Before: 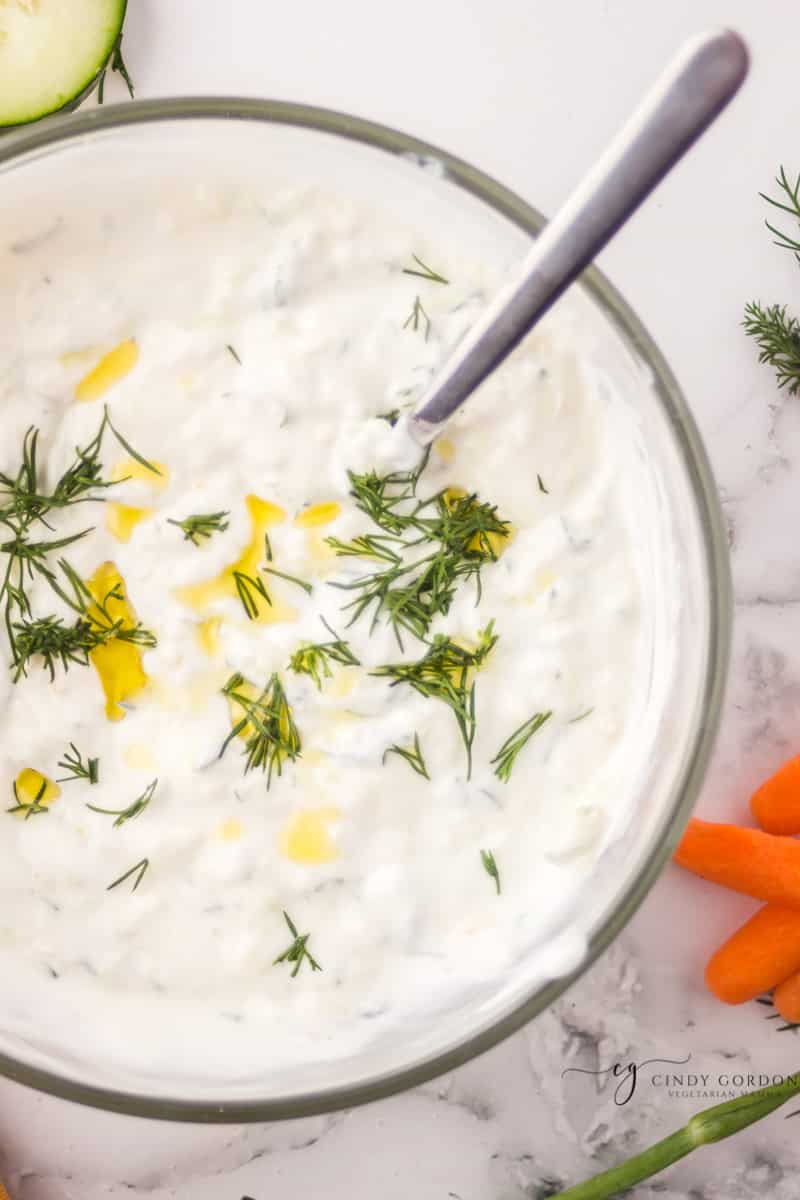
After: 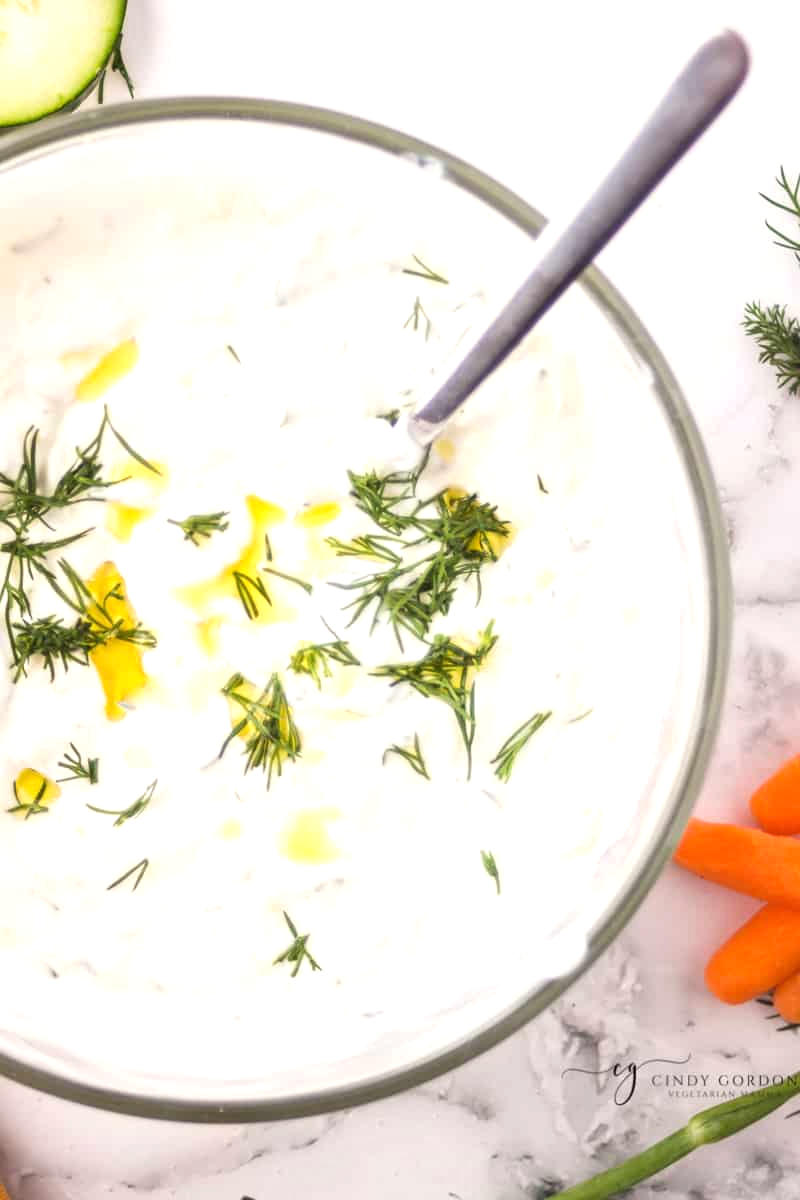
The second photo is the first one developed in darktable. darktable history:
tone equalizer: -8 EV -0.384 EV, -7 EV -0.356 EV, -6 EV -0.326 EV, -5 EV -0.188 EV, -3 EV 0.212 EV, -2 EV 0.307 EV, -1 EV 0.41 EV, +0 EV 0.442 EV, smoothing 1
